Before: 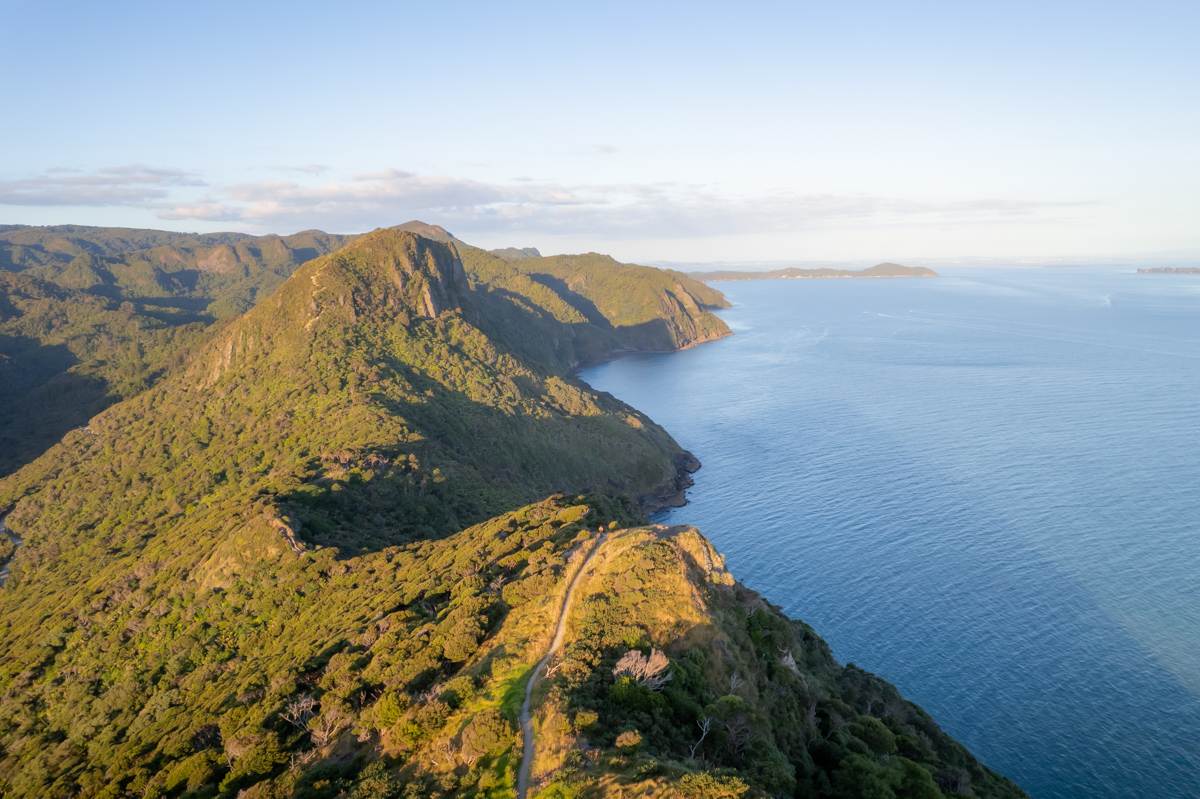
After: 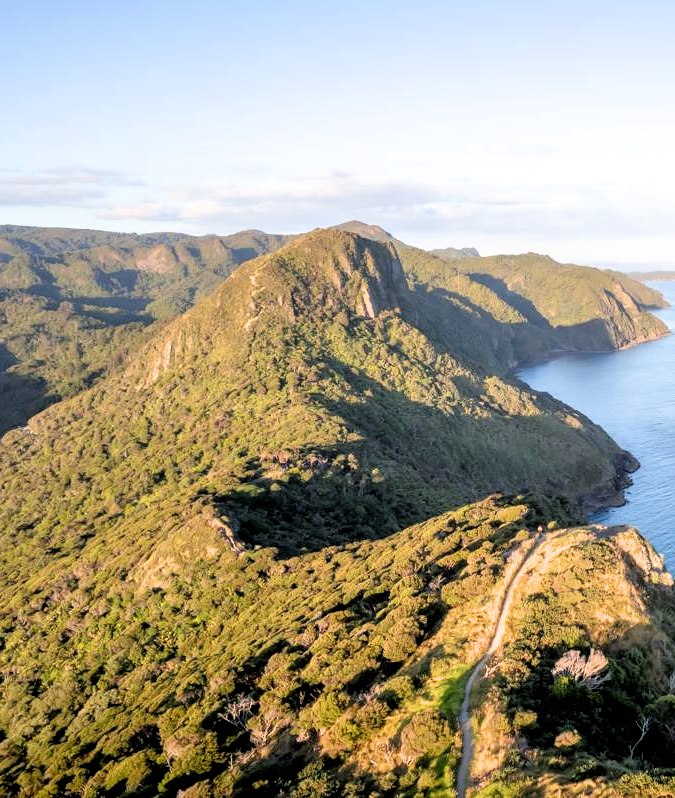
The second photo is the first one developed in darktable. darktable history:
crop: left 5.114%, right 38.589%
tone equalizer: -8 EV 1 EV, -7 EV 1 EV, -6 EV 1 EV, -5 EV 1 EV, -4 EV 1 EV, -3 EV 0.75 EV, -2 EV 0.5 EV, -1 EV 0.25 EV
vibrance: vibrance 14%
filmic rgb: black relative exposure -3.57 EV, white relative exposure 2.29 EV, hardness 3.41
